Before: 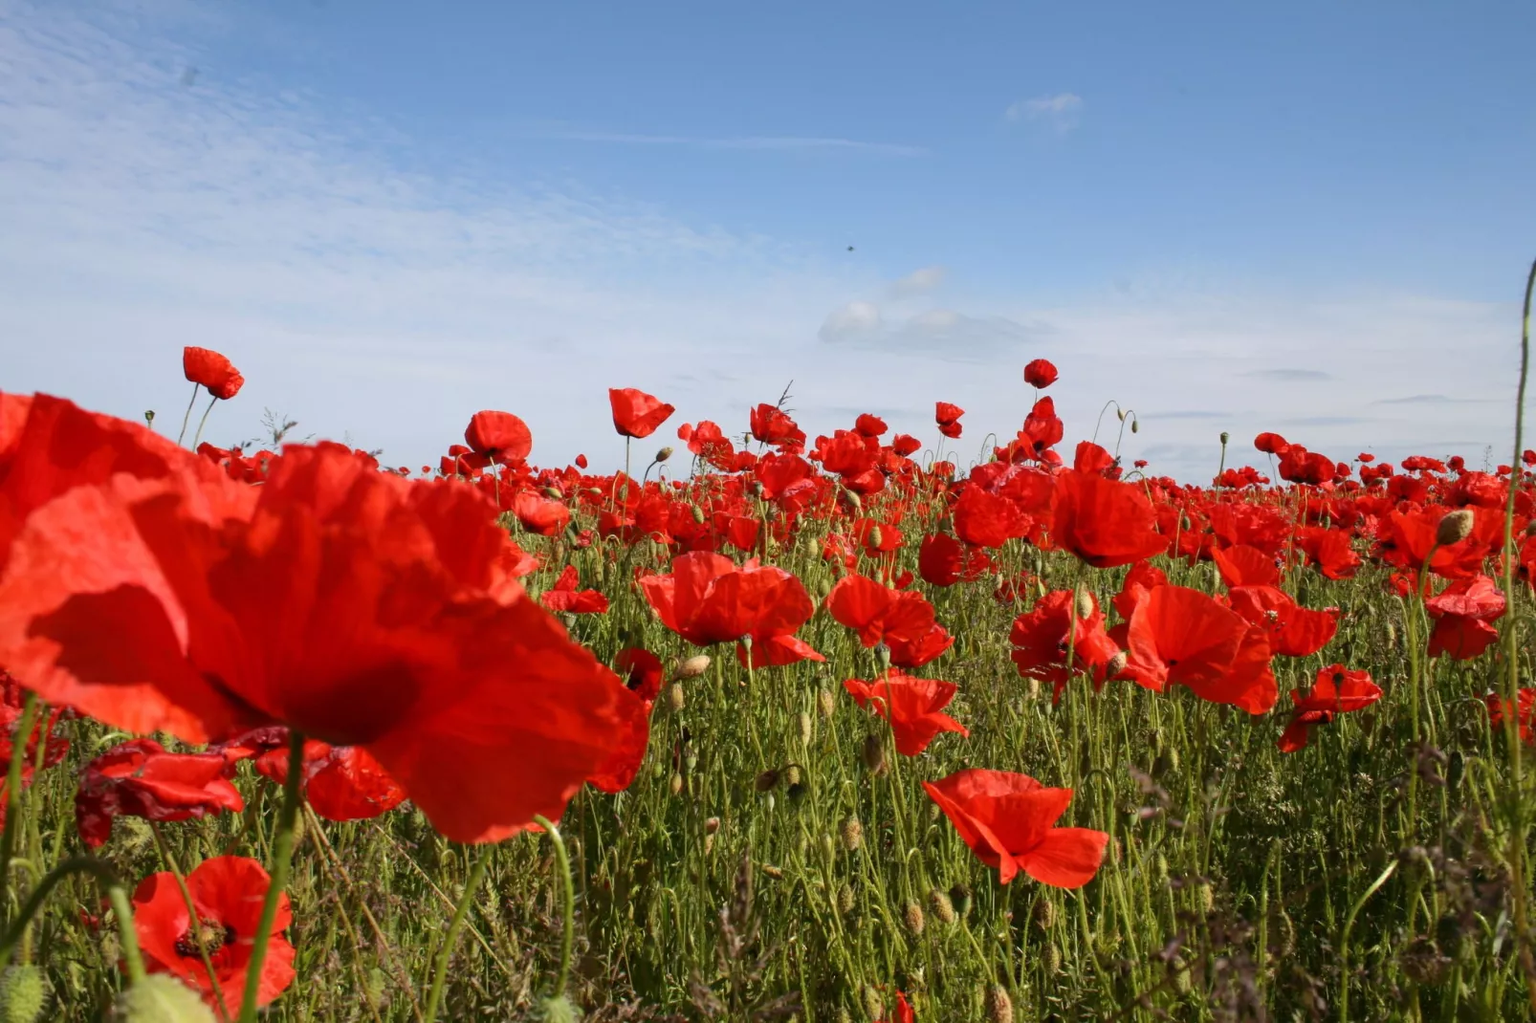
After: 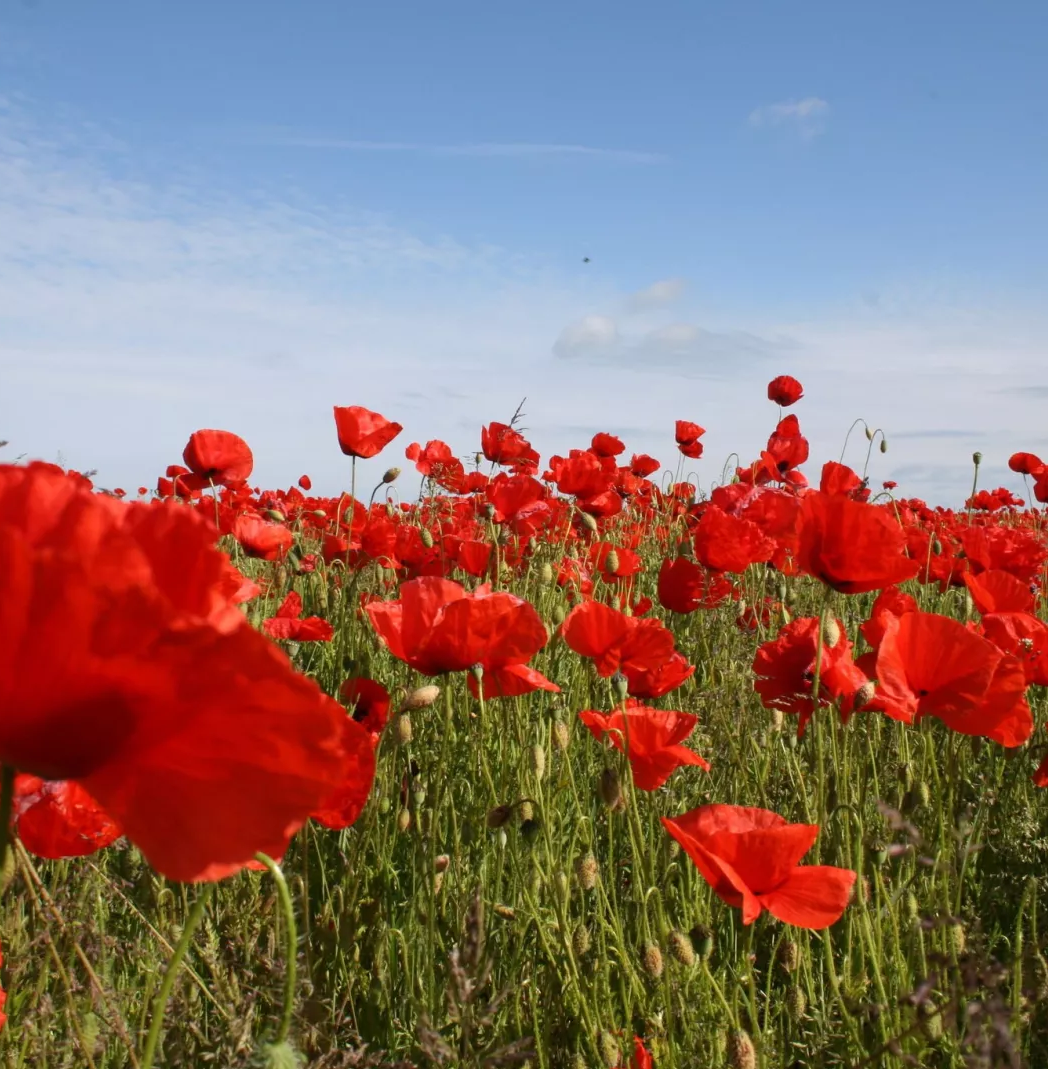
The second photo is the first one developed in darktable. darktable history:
crop and rotate: left 18.928%, right 15.789%
